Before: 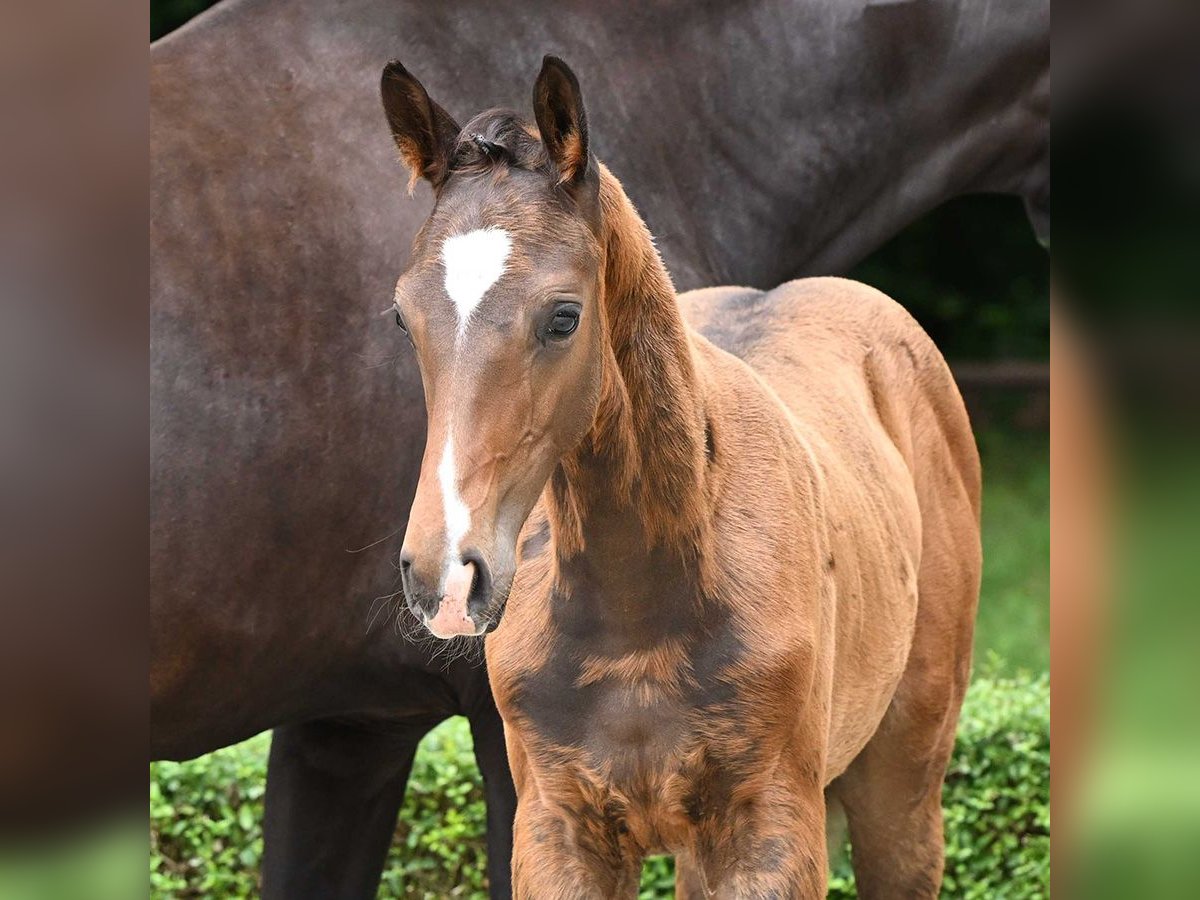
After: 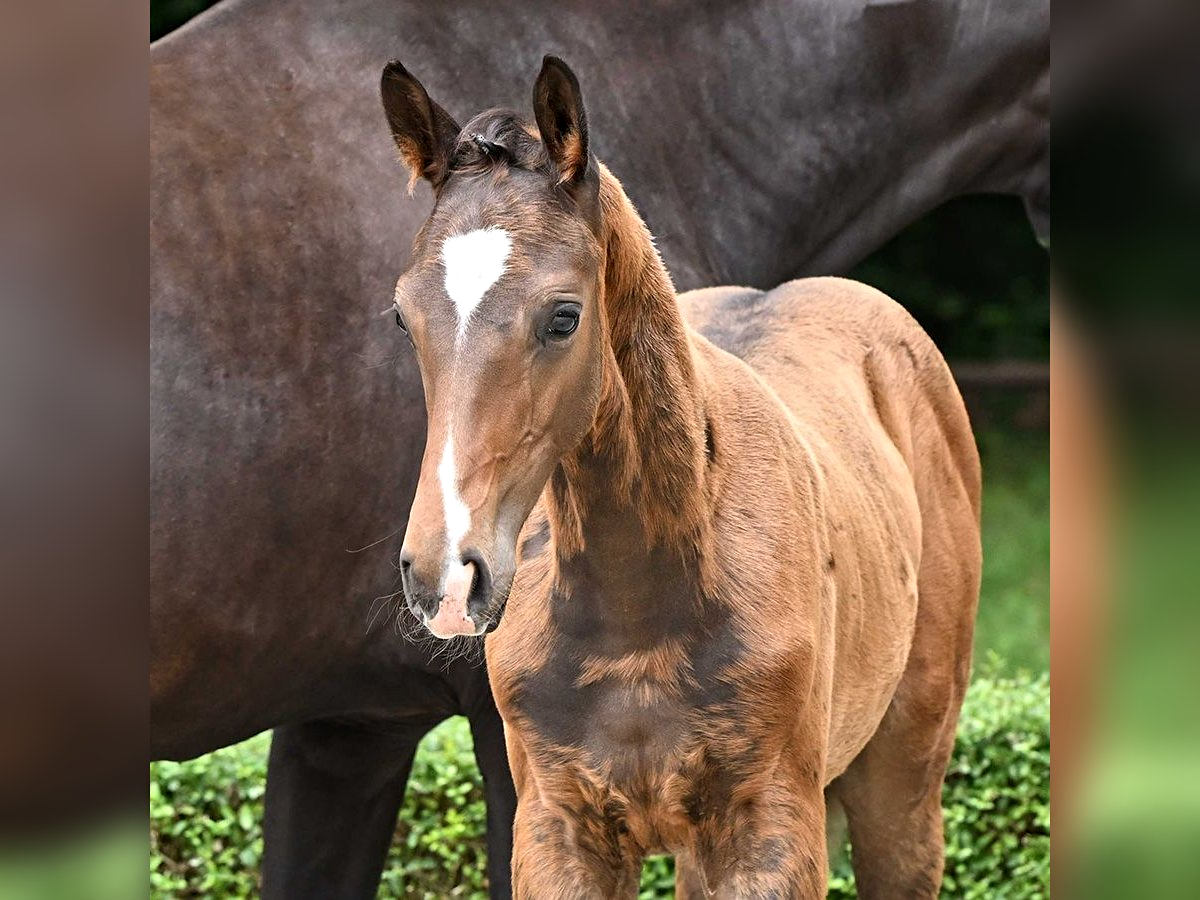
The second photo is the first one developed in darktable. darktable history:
sharpen: amount 0.213
contrast equalizer: octaves 7, y [[0.5, 0.5, 0.544, 0.569, 0.5, 0.5], [0.5 ×6], [0.5 ×6], [0 ×6], [0 ×6]]
